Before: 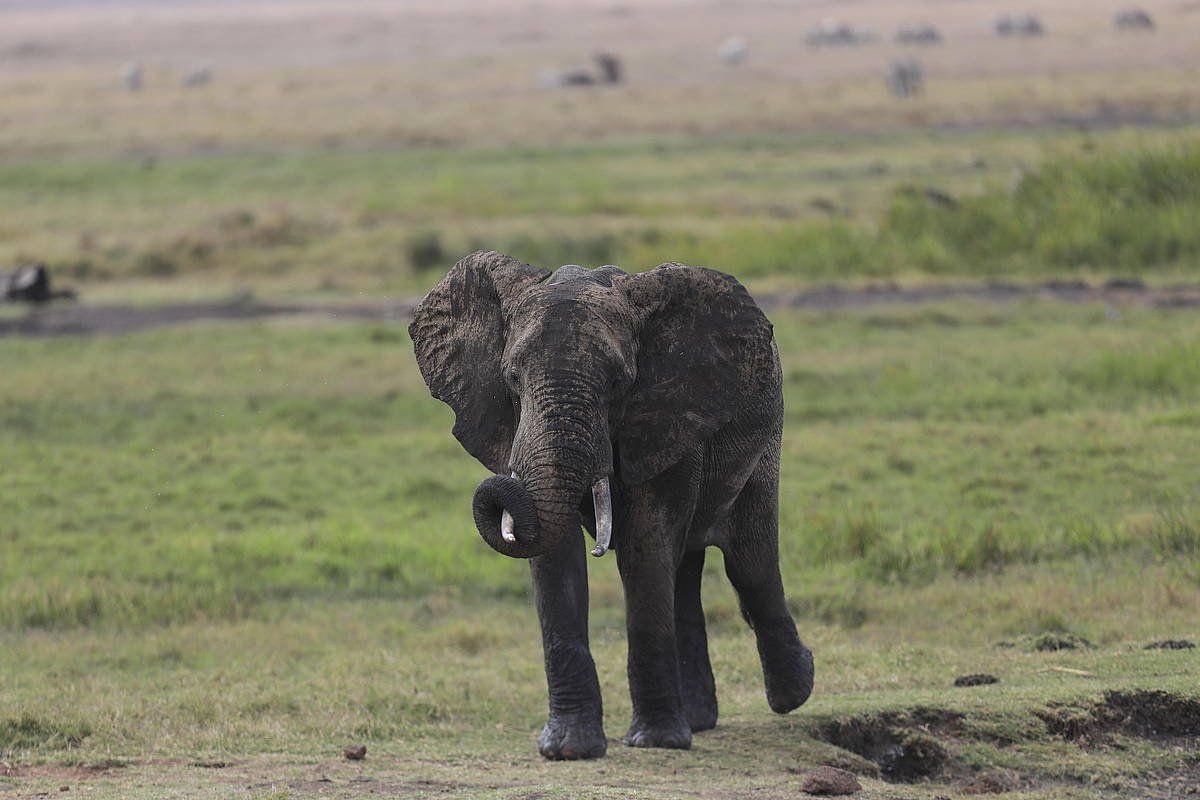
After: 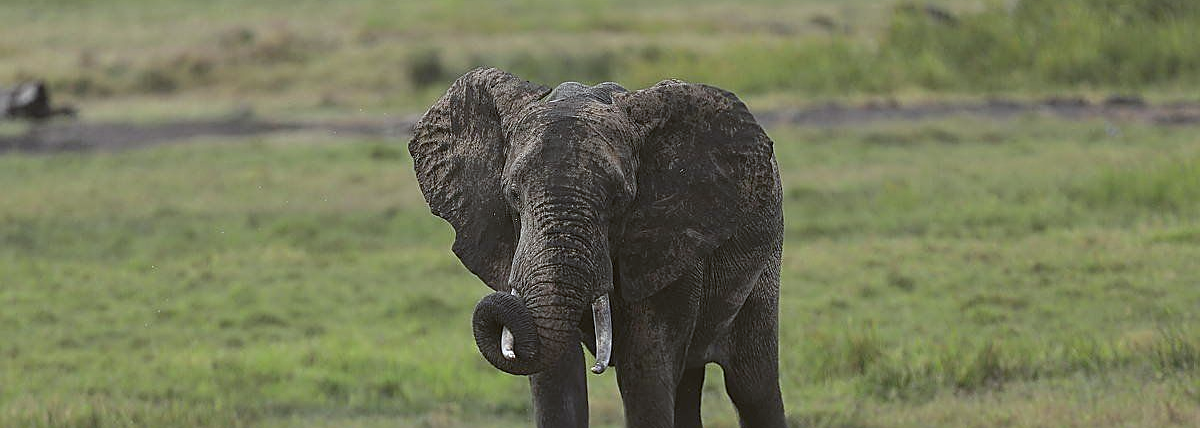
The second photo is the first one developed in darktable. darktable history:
color balance: lift [1.004, 1.002, 1.002, 0.998], gamma [1, 1.007, 1.002, 0.993], gain [1, 0.977, 1.013, 1.023], contrast -3.64%
sharpen: on, module defaults
crop and rotate: top 23.043%, bottom 23.437%
rgb levels: preserve colors max RGB
